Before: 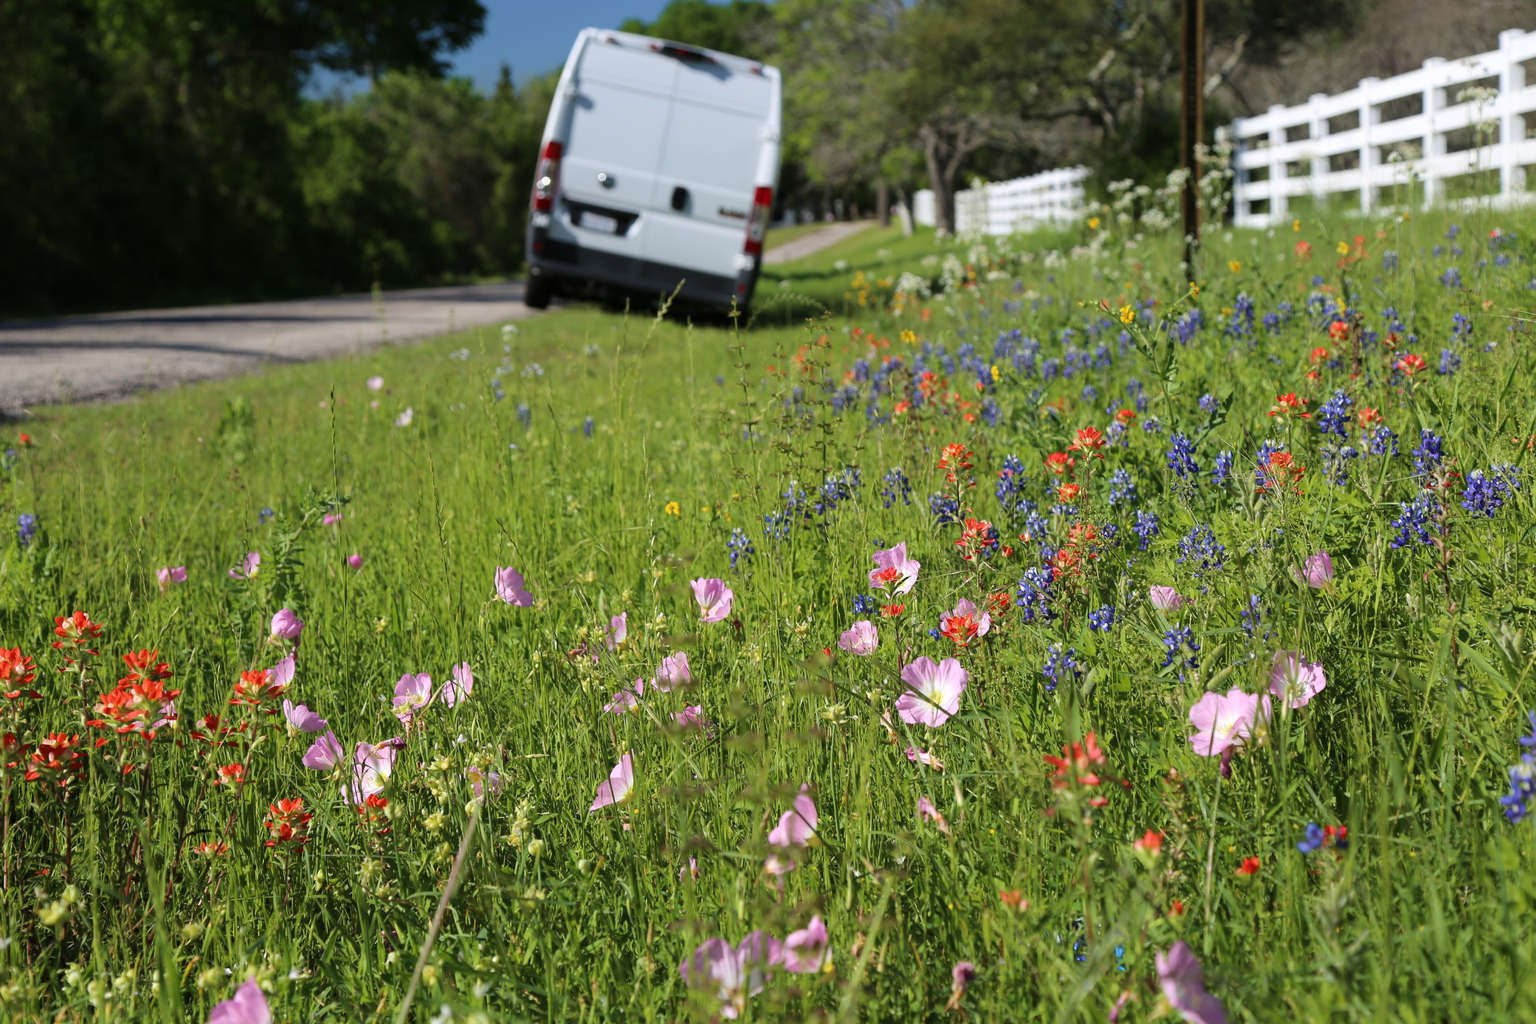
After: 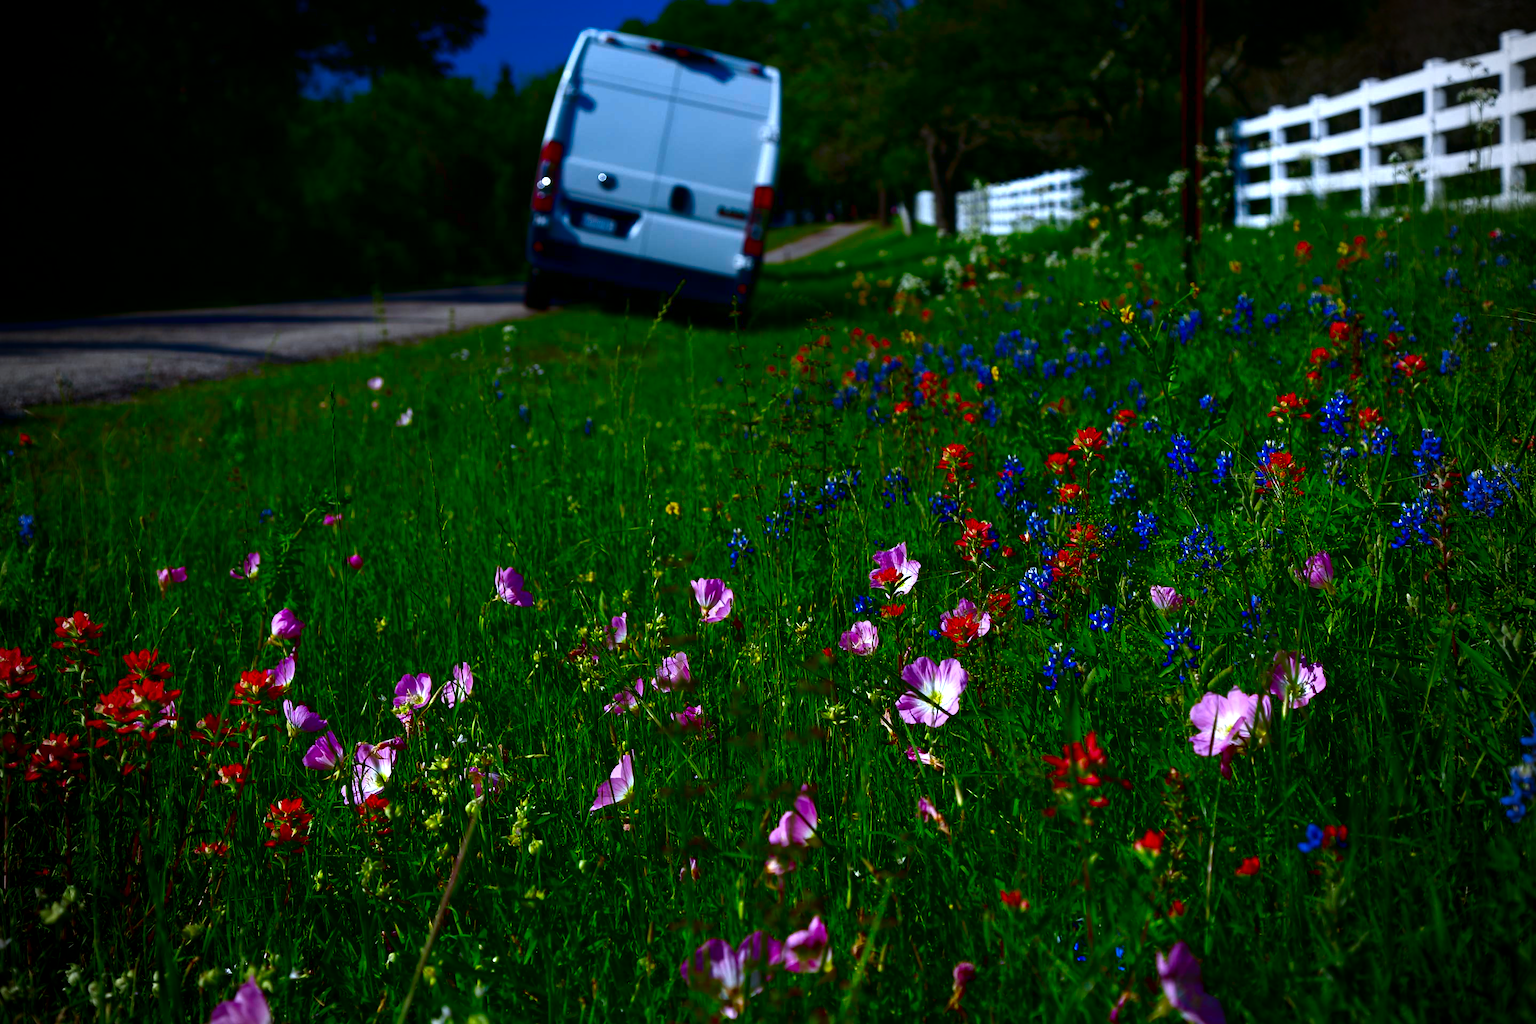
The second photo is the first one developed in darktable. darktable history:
contrast brightness saturation: brightness -1, saturation 1
color calibration: x 0.367, y 0.379, temperature 4395.86 K
exposure: black level correction 0, exposure 0.2 EV, compensate exposure bias true, compensate highlight preservation false
vignetting: fall-off start 75%, brightness -0.692, width/height ratio 1.084
